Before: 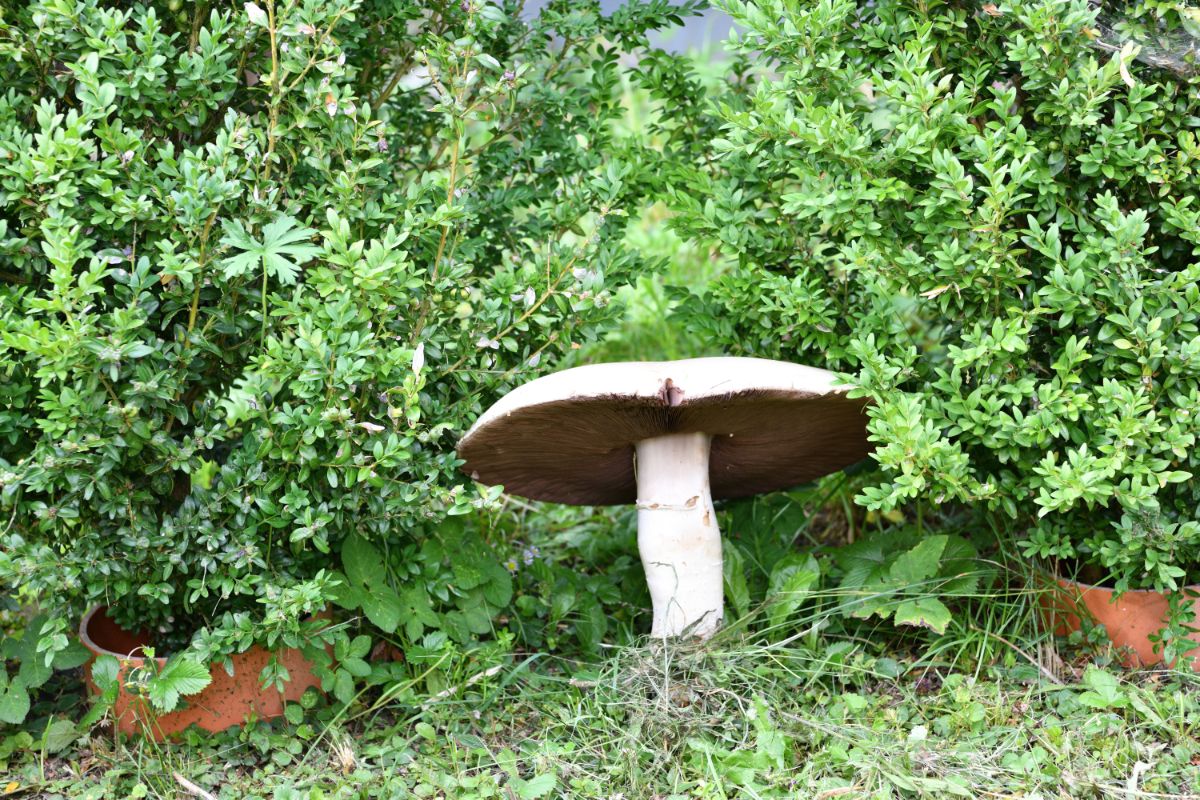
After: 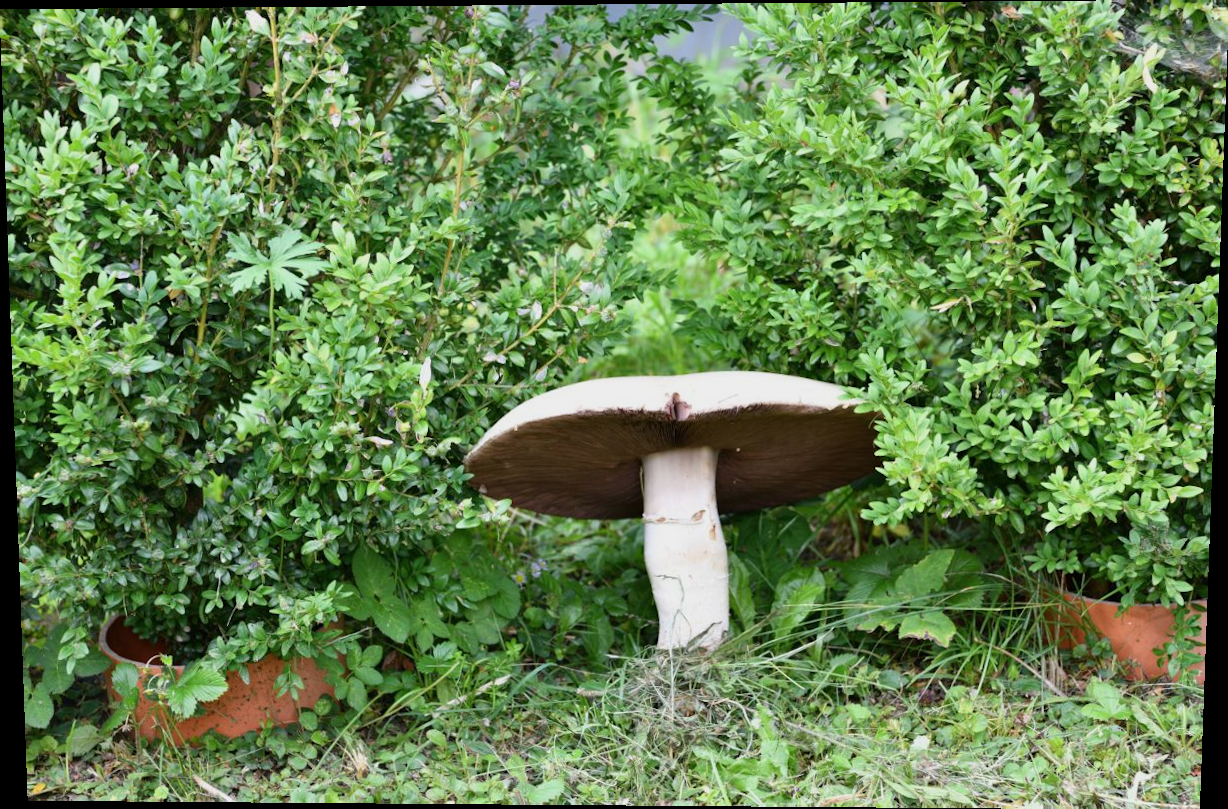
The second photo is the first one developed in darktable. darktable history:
exposure: exposure -0.242 EV, compensate highlight preservation false
rotate and perspective: lens shift (vertical) 0.048, lens shift (horizontal) -0.024, automatic cropping off
